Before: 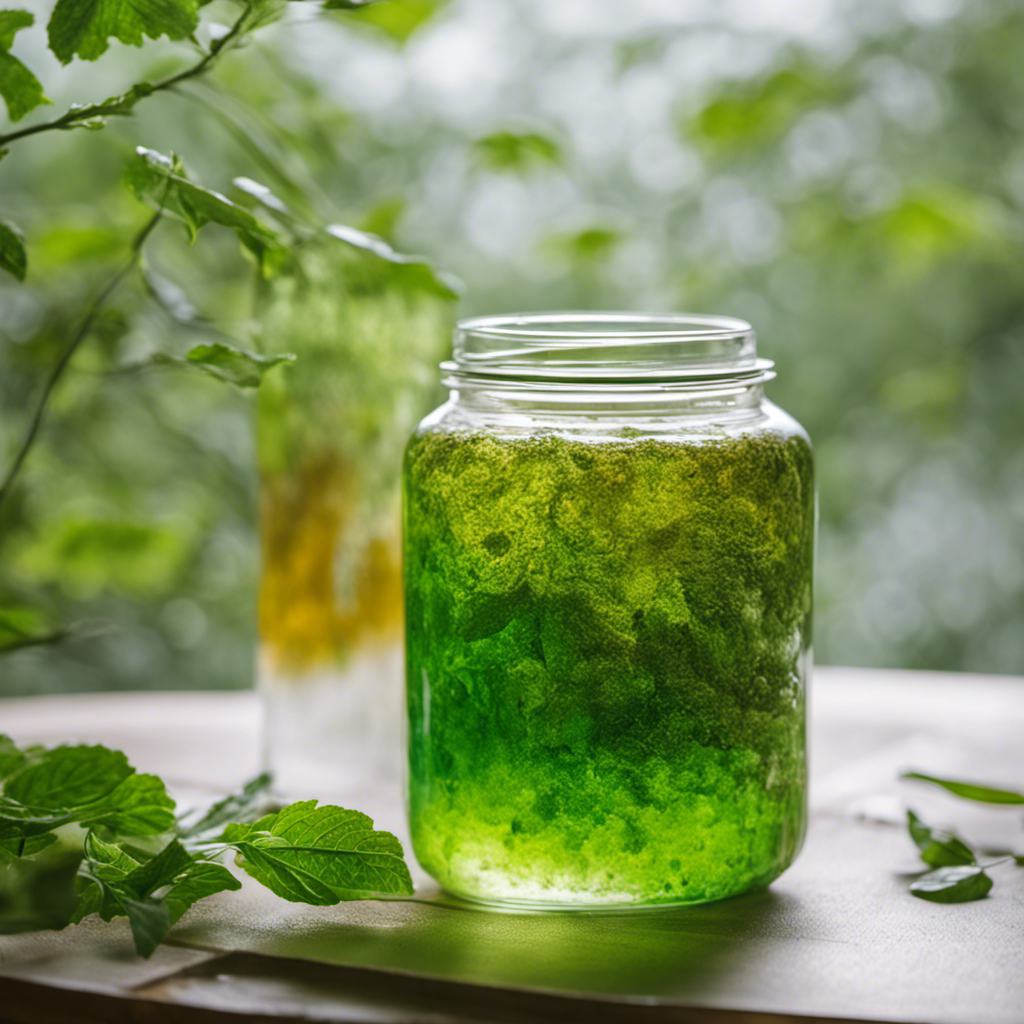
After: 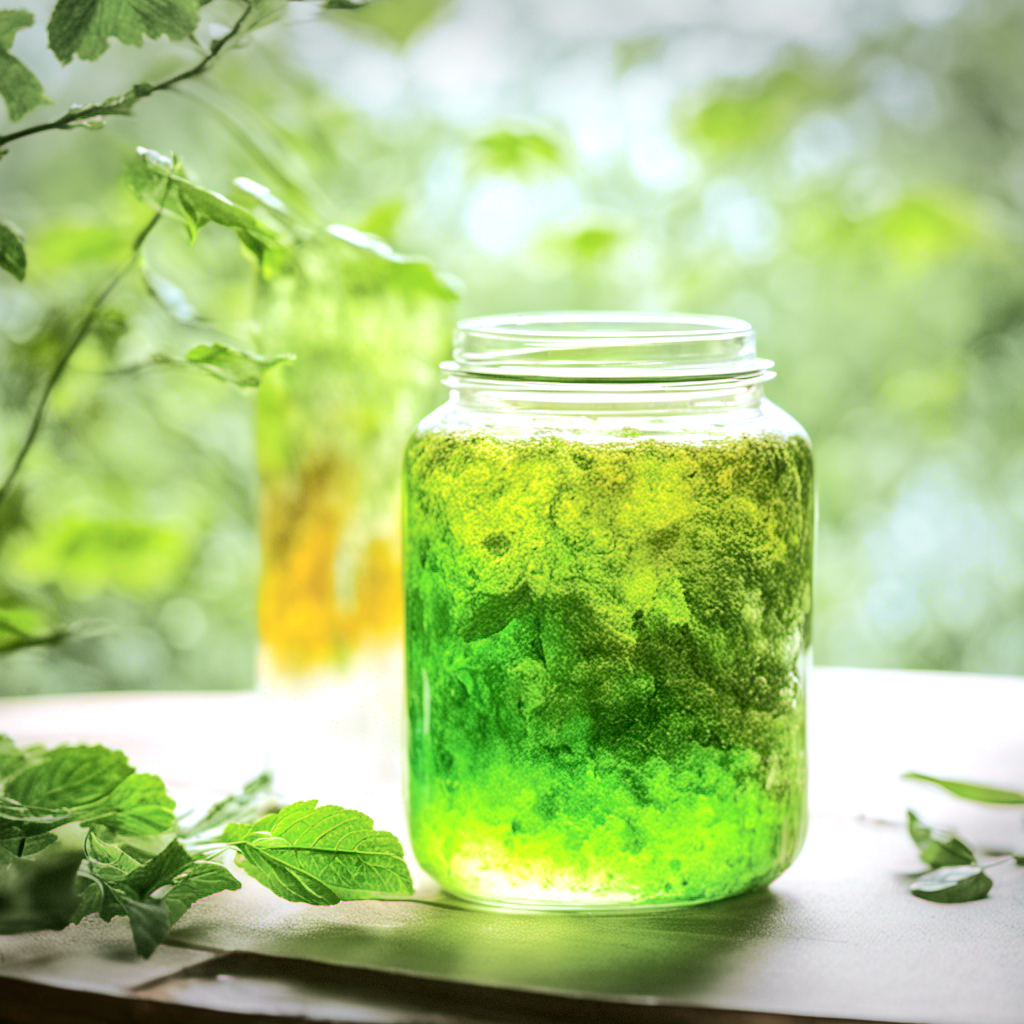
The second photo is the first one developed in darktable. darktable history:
exposure: exposure 1 EV, compensate highlight preservation false
tone curve: curves: ch0 [(0, 0) (0.037, 0.011) (0.135, 0.093) (0.266, 0.281) (0.461, 0.555) (0.581, 0.716) (0.675, 0.793) (0.767, 0.849) (0.91, 0.924) (1, 0.979)]; ch1 [(0, 0) (0.292, 0.278) (0.431, 0.418) (0.493, 0.479) (0.506, 0.5) (0.532, 0.537) (0.562, 0.581) (0.641, 0.663) (0.754, 0.76) (1, 1)]; ch2 [(0, 0) (0.294, 0.3) (0.361, 0.372) (0.429, 0.445) (0.478, 0.486) (0.502, 0.498) (0.518, 0.522) (0.531, 0.549) (0.561, 0.59) (0.64, 0.655) (0.693, 0.706) (0.845, 0.833) (1, 0.951)], color space Lab, independent channels, preserve colors none
vignetting: fall-off start 100%, brightness -0.406, saturation -0.3, width/height ratio 1.324, dithering 8-bit output, unbound false
